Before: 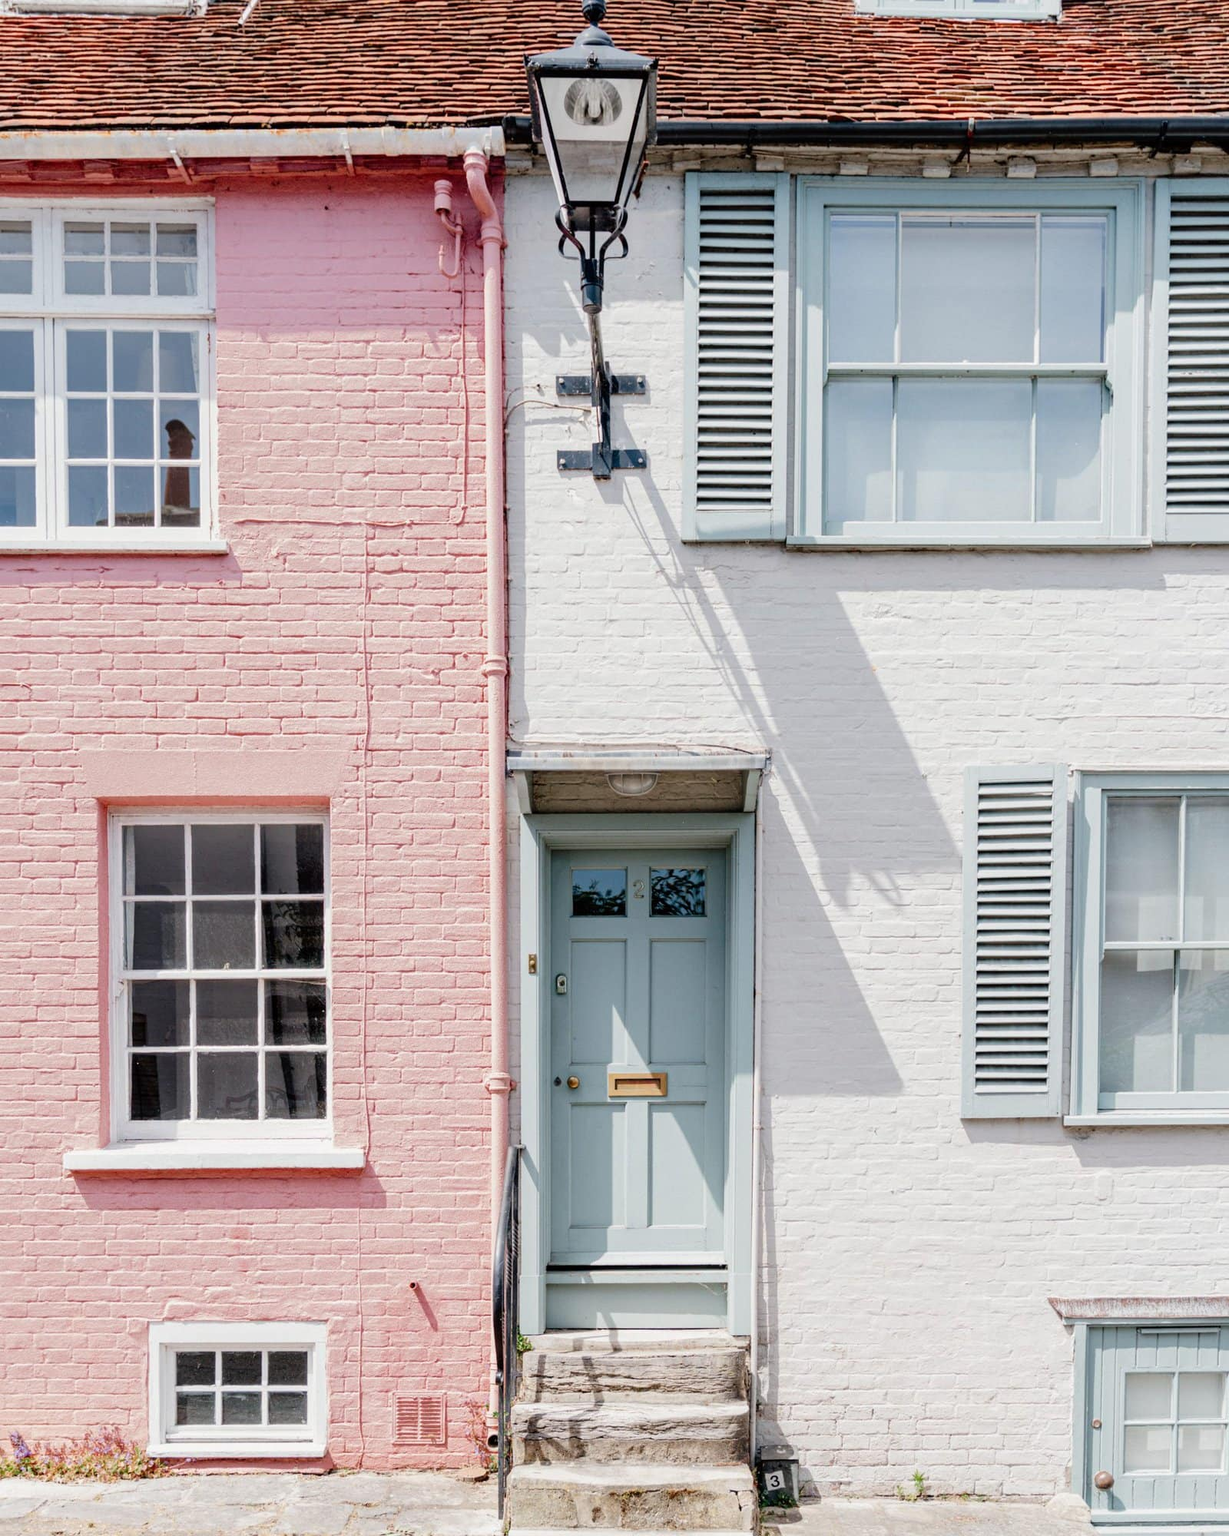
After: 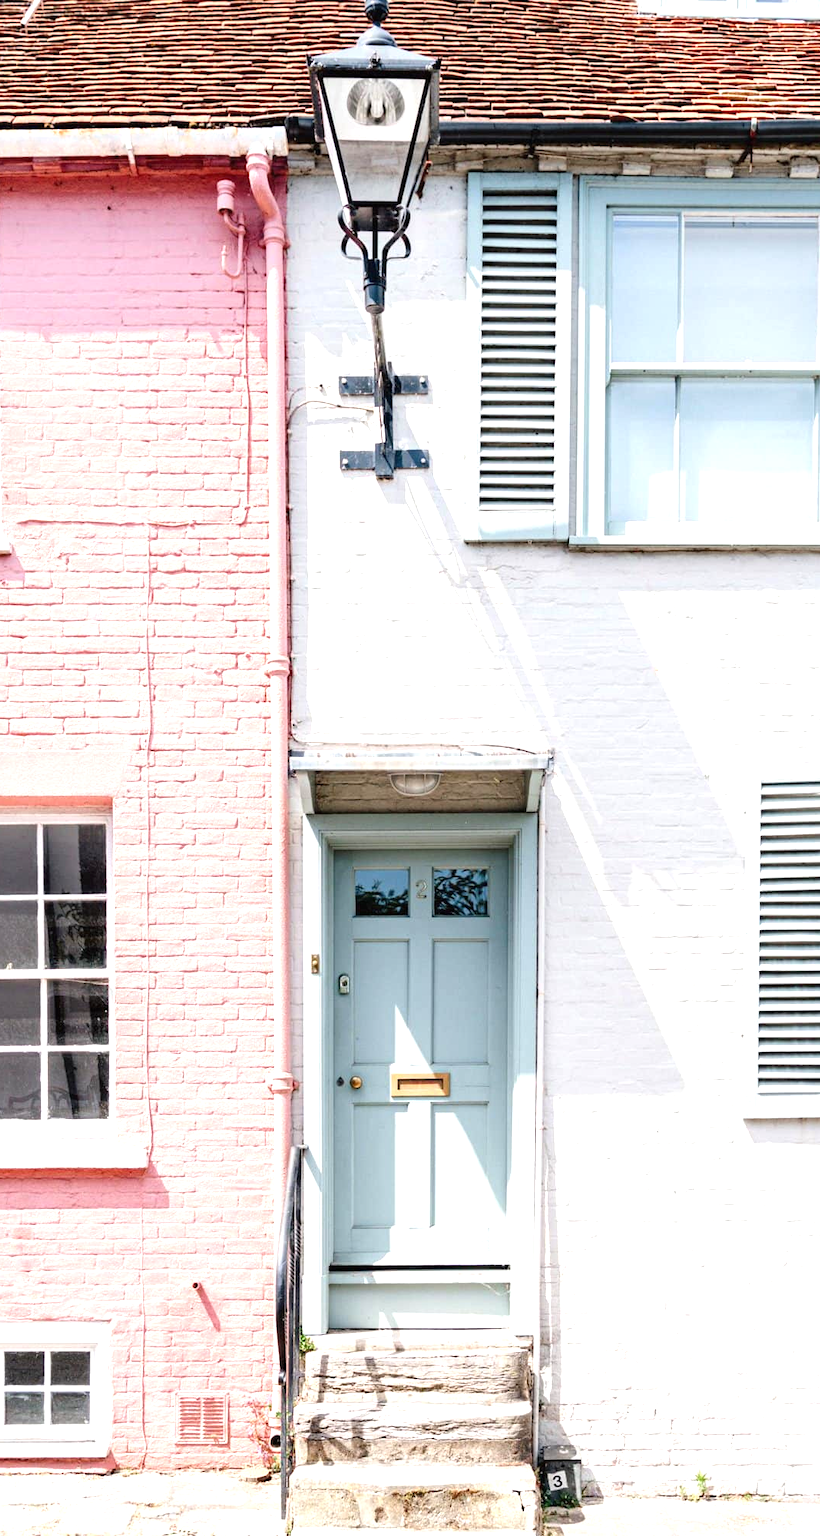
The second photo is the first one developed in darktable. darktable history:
exposure: black level correction -0.001, exposure 0.9 EV, compensate exposure bias true, compensate highlight preservation false
tone equalizer: on, module defaults
crop and rotate: left 17.732%, right 15.423%
